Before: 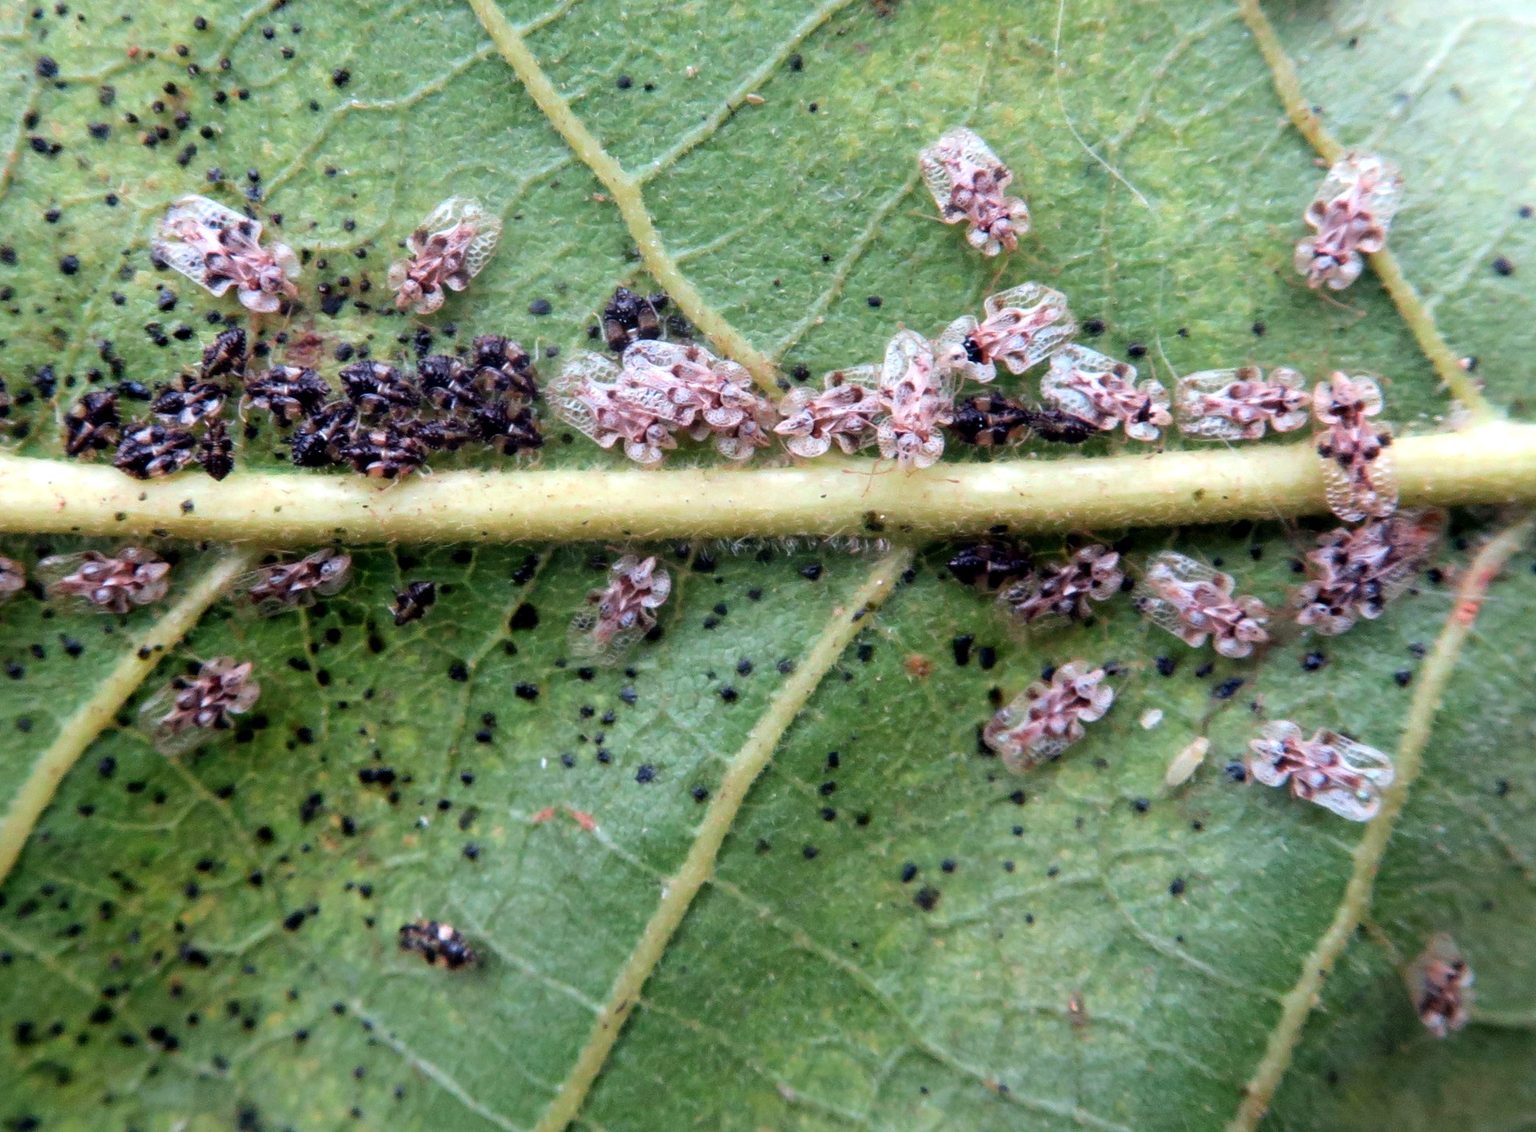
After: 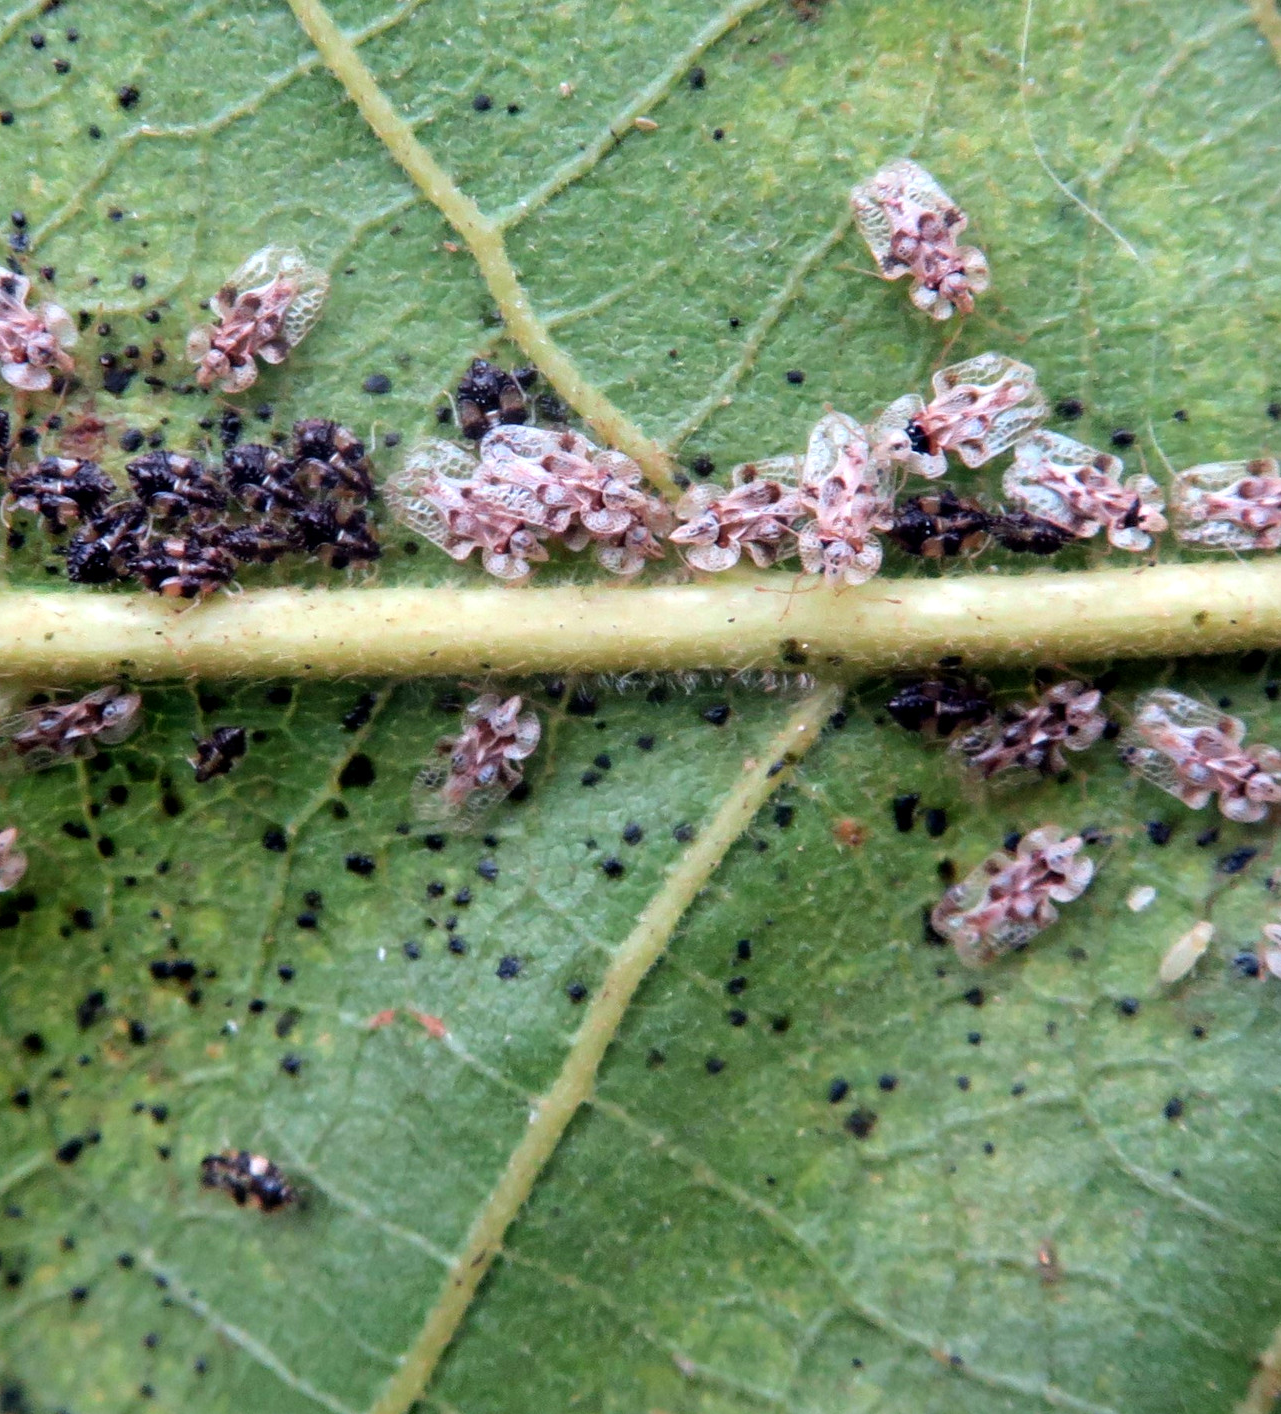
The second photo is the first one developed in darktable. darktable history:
exposure: compensate exposure bias true, compensate highlight preservation false
levels: white 99.92%
crop and rotate: left 15.526%, right 17.716%
